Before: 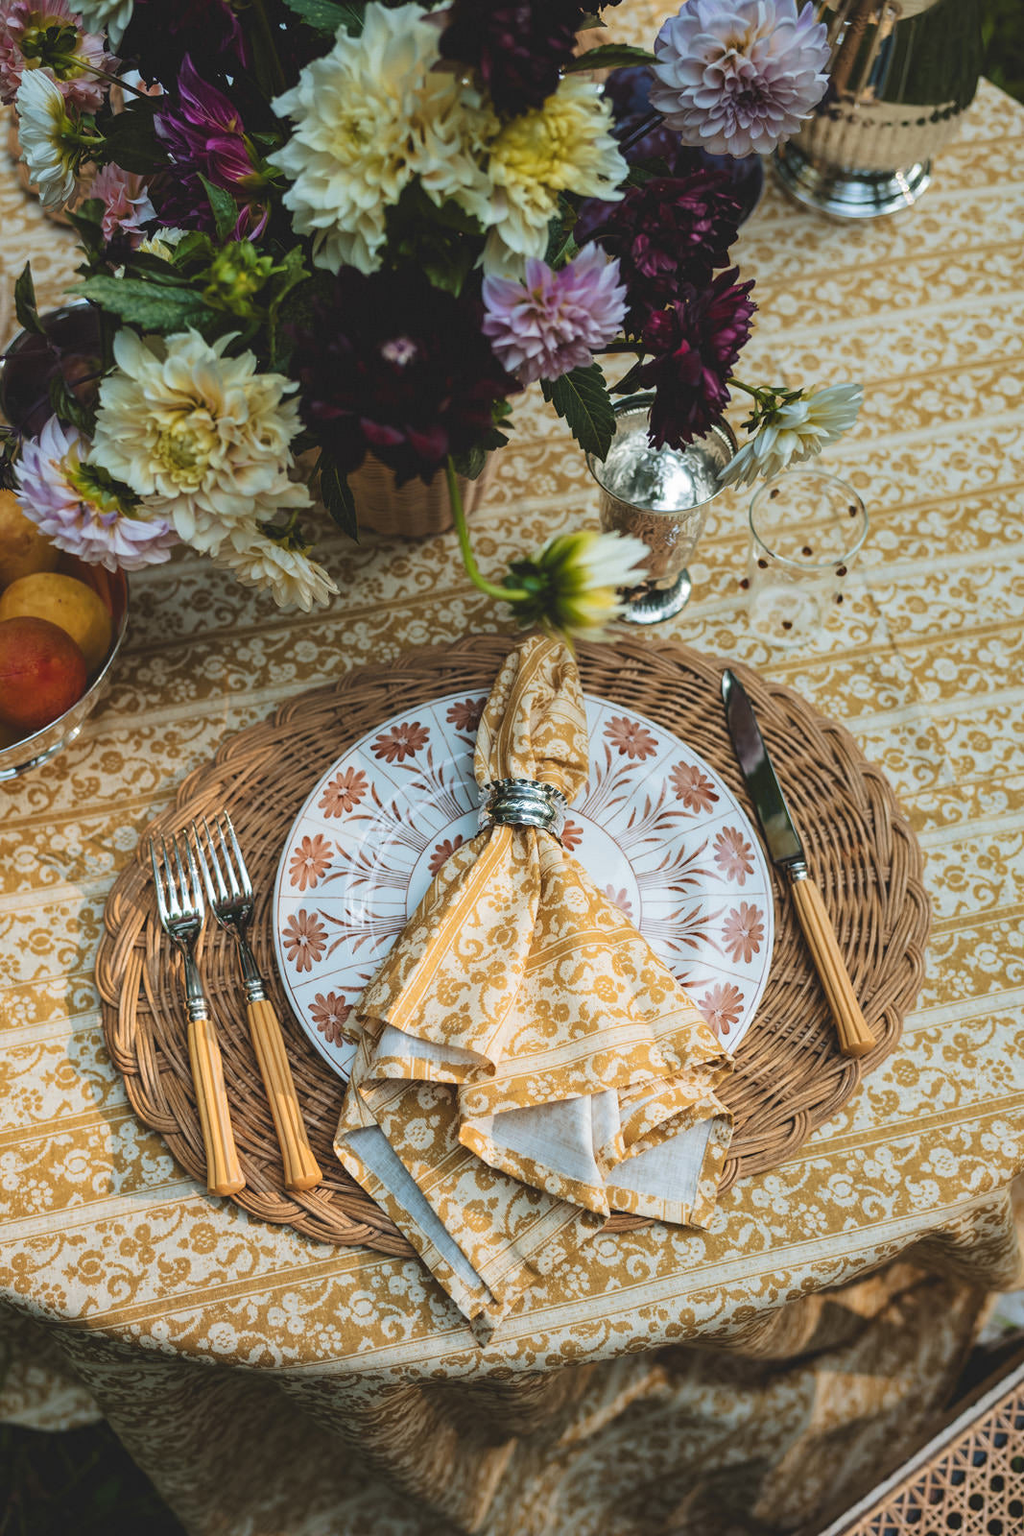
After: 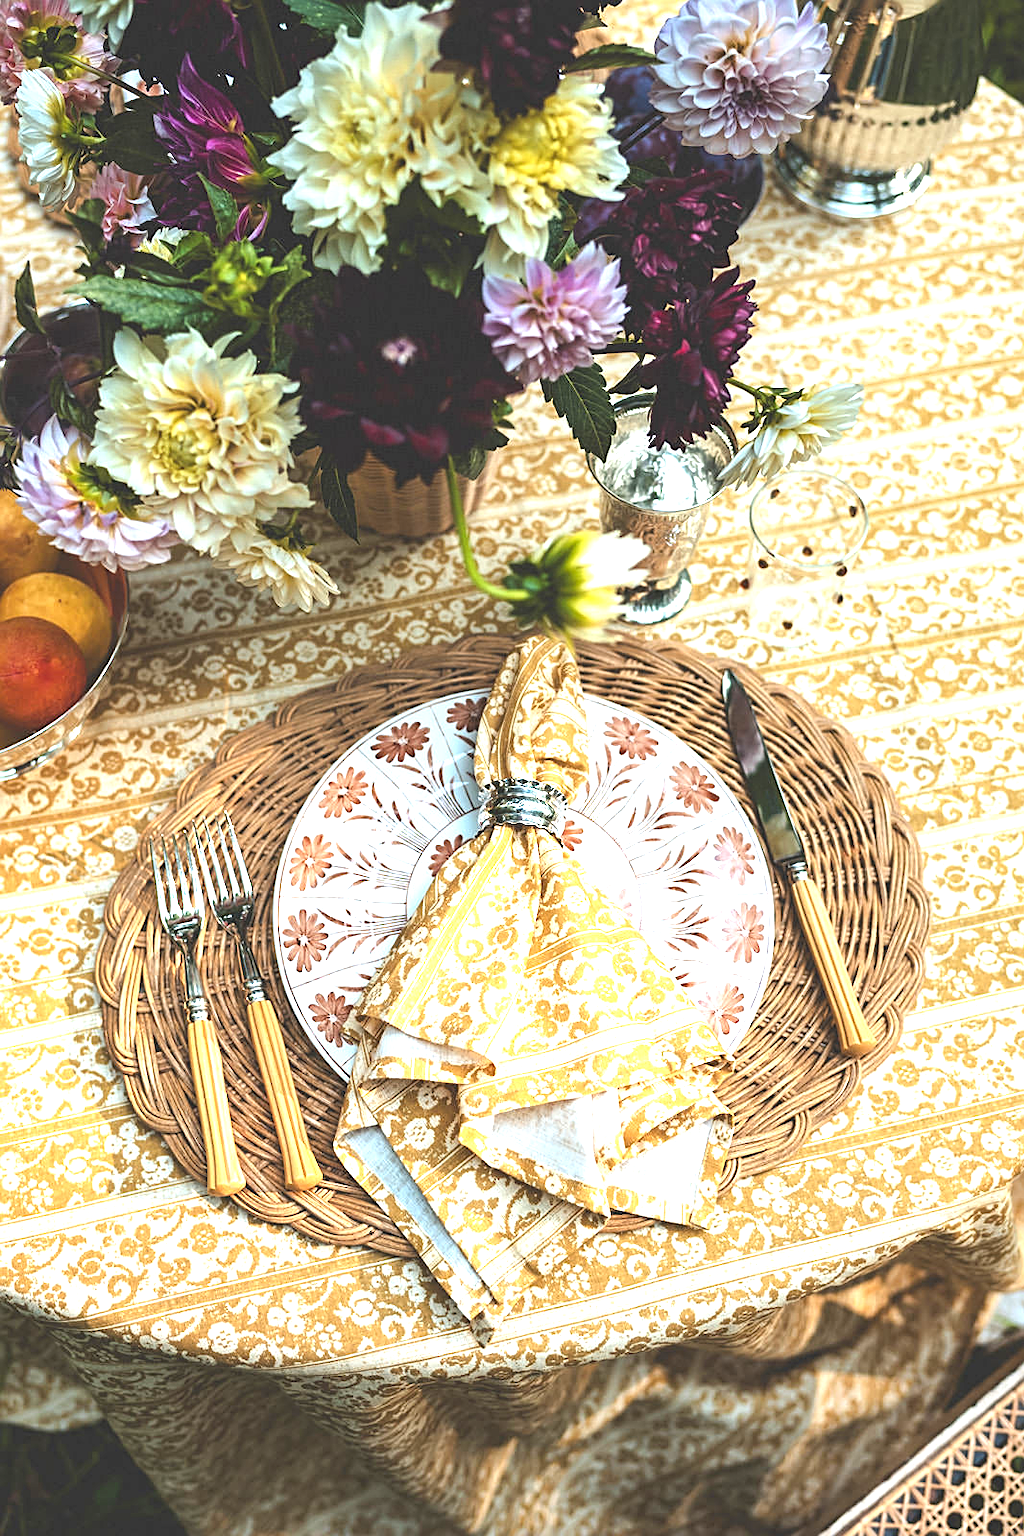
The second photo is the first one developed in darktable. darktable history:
sharpen: on, module defaults
exposure: black level correction 0, exposure 1.292 EV, compensate highlight preservation false
